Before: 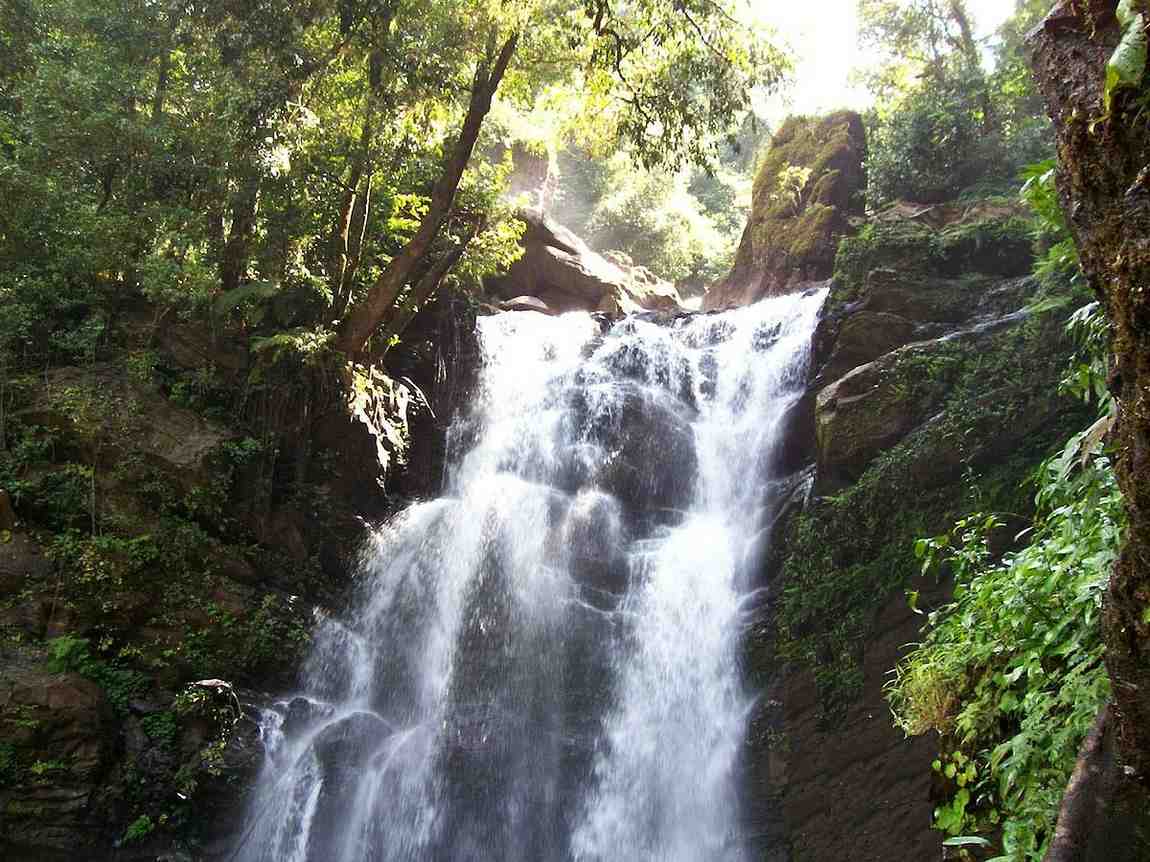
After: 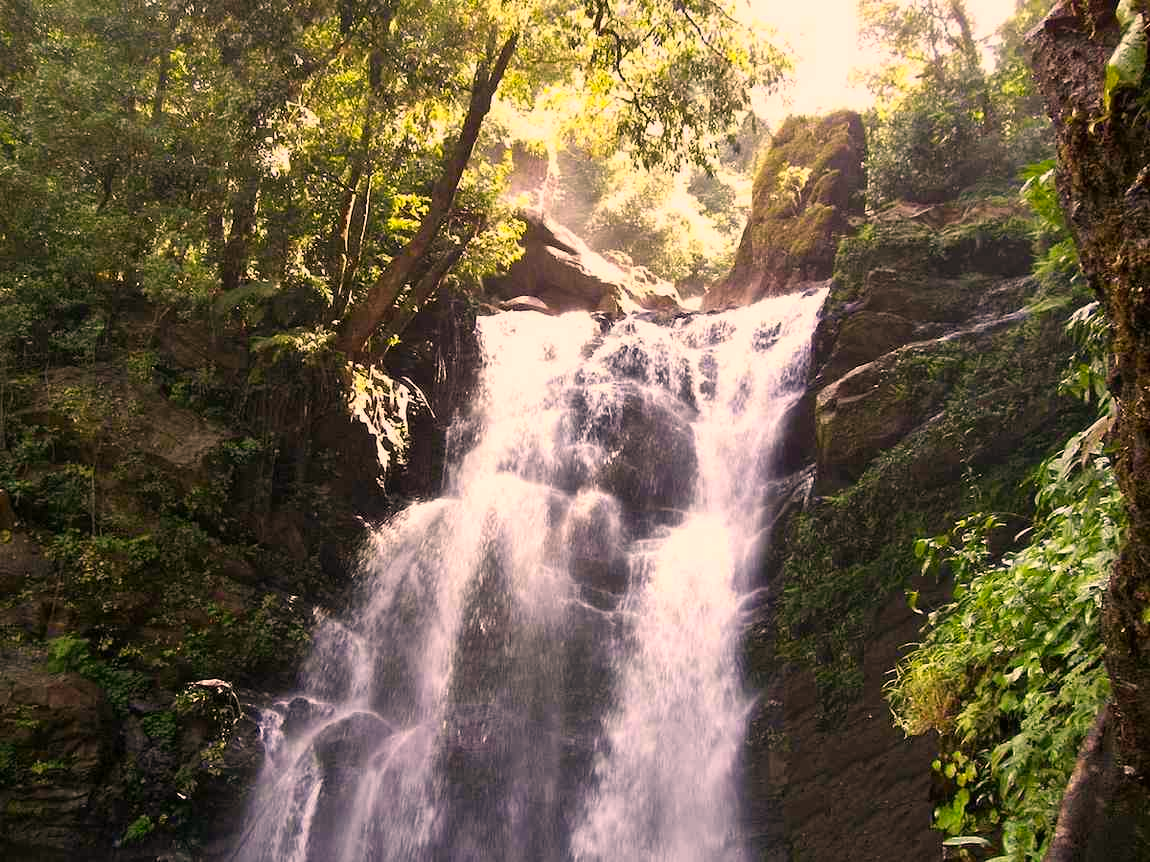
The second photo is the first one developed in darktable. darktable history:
color correction: highlights a* 17.89, highlights b* 18.45
